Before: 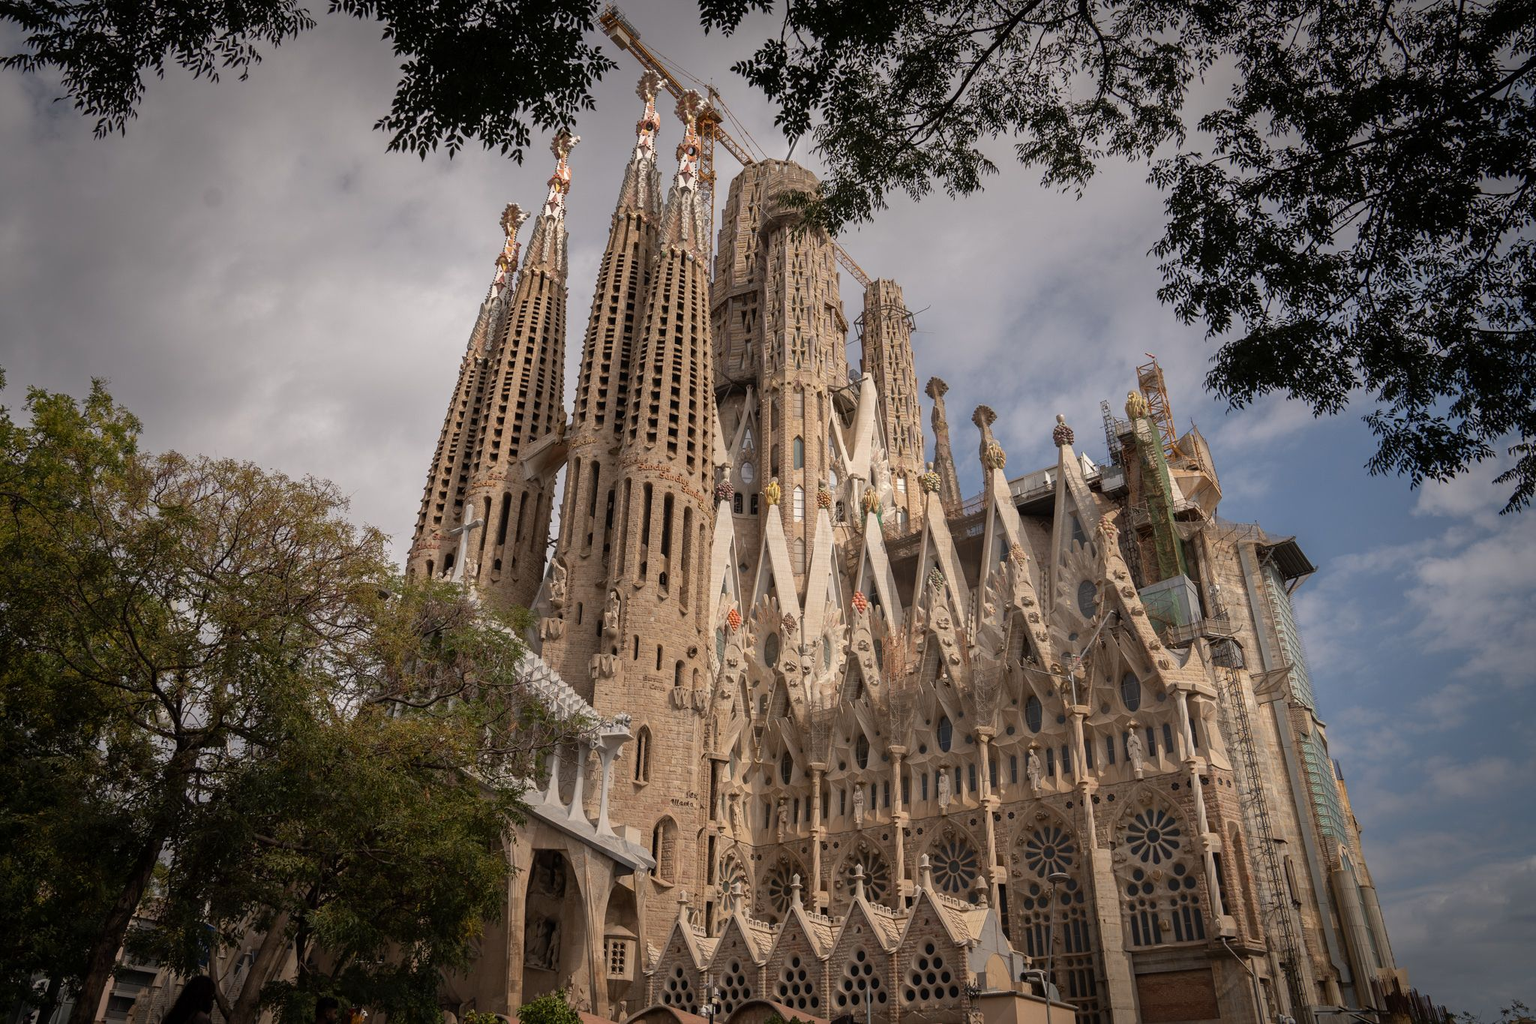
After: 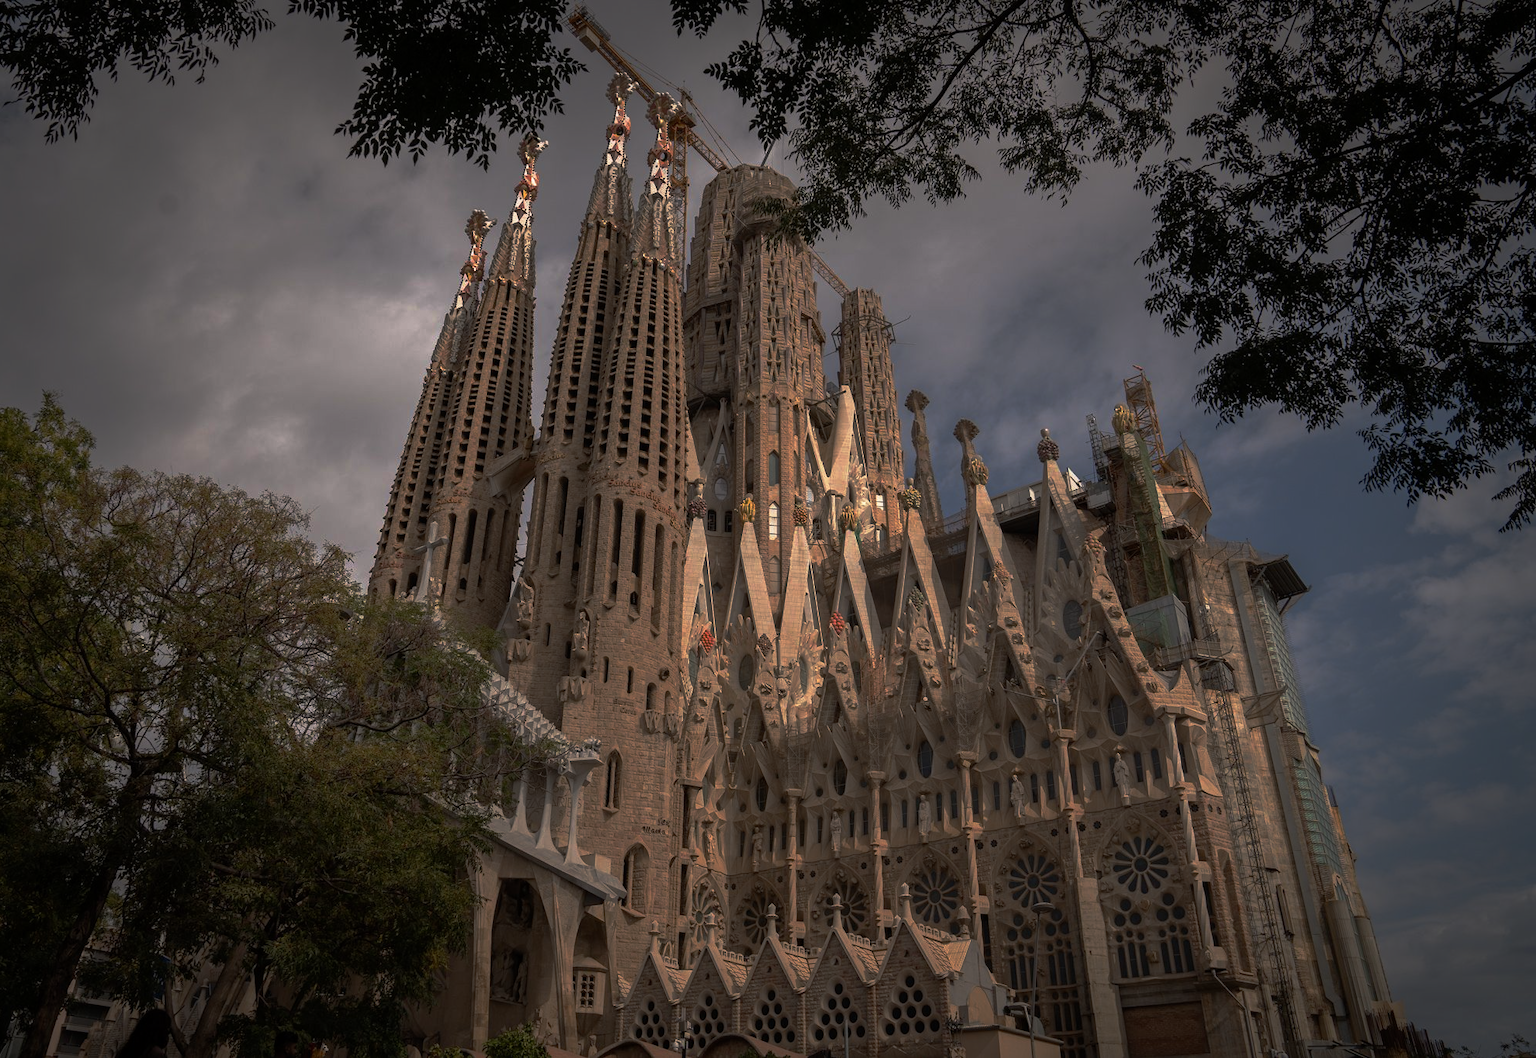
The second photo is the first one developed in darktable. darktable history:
crop and rotate: left 3.298%
base curve: curves: ch0 [(0, 0) (0.564, 0.291) (0.802, 0.731) (1, 1)], preserve colors none
tone equalizer: edges refinement/feathering 500, mask exposure compensation -1.57 EV, preserve details no
